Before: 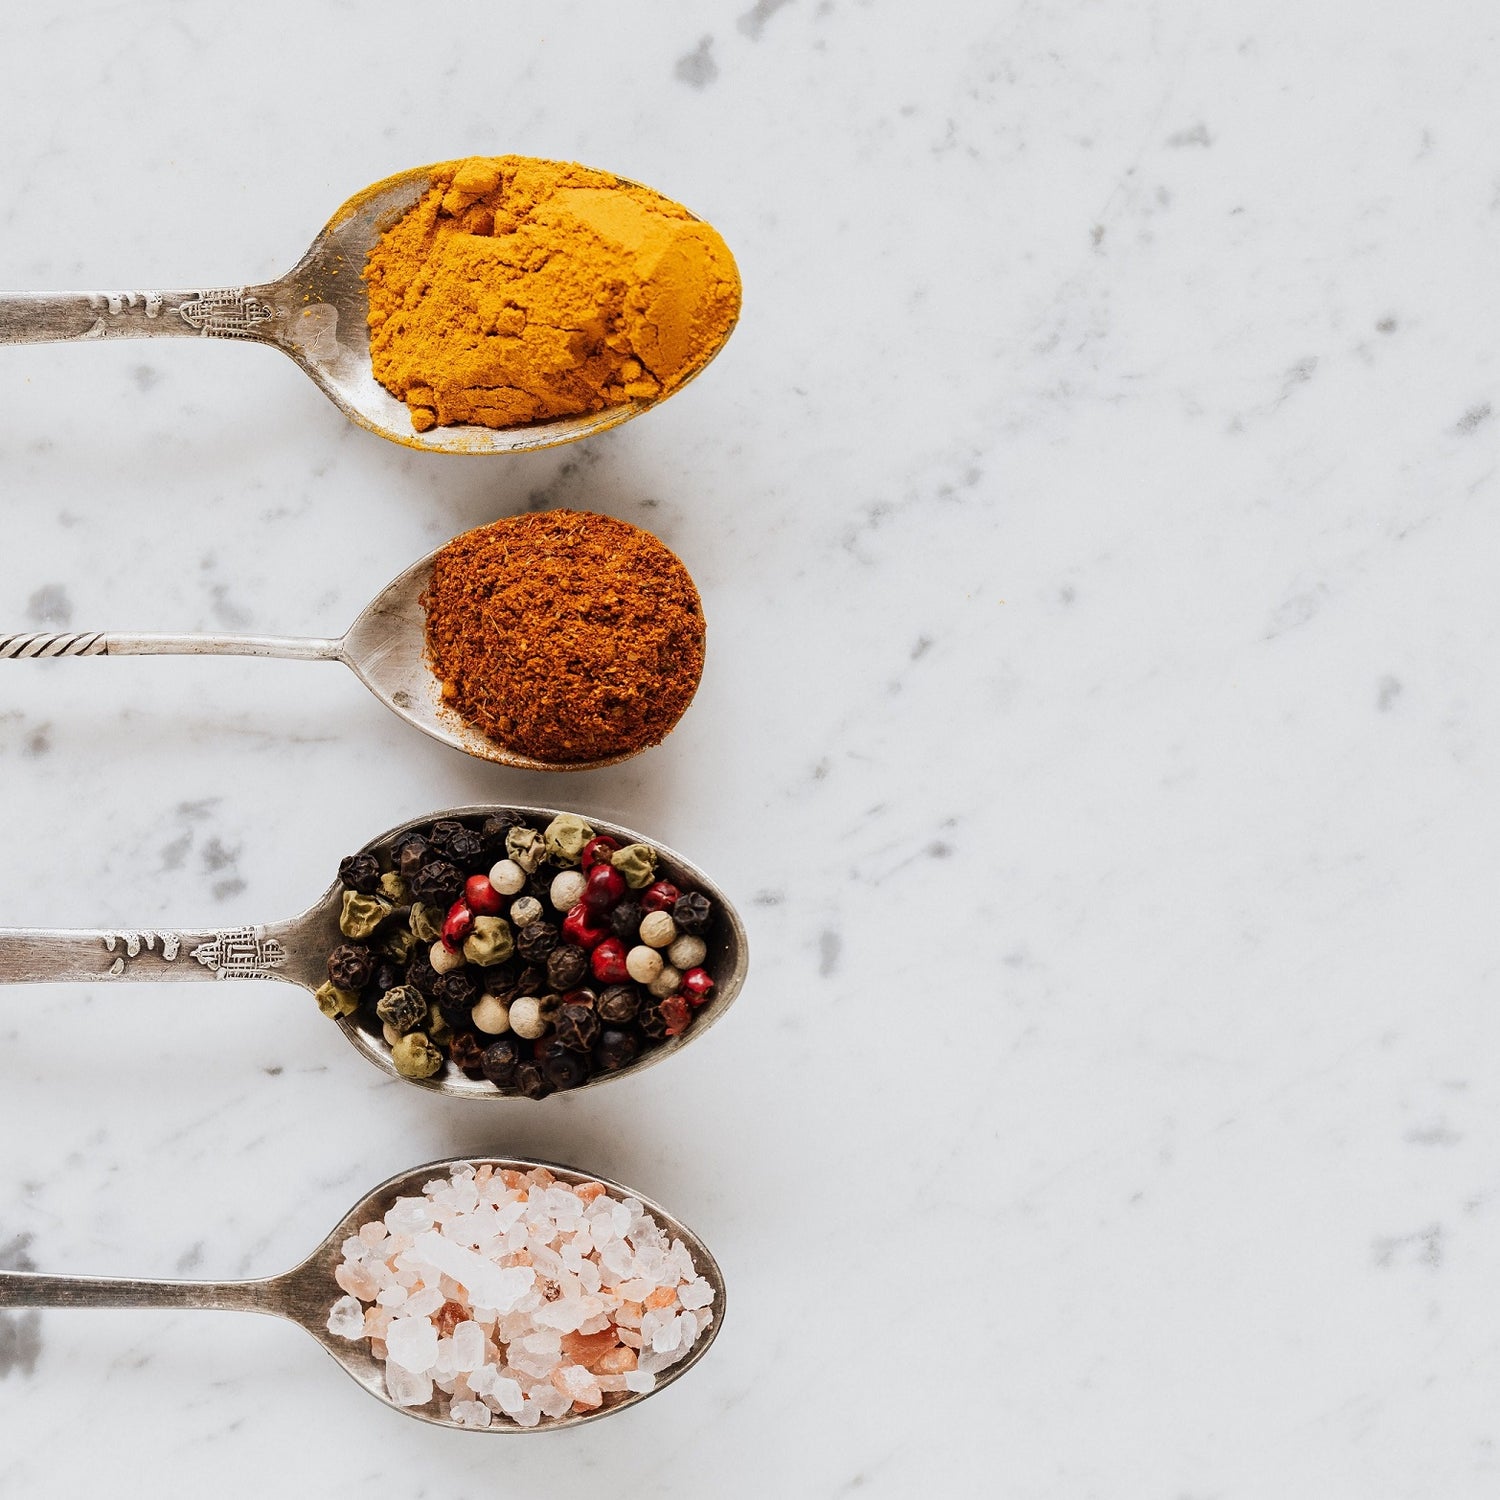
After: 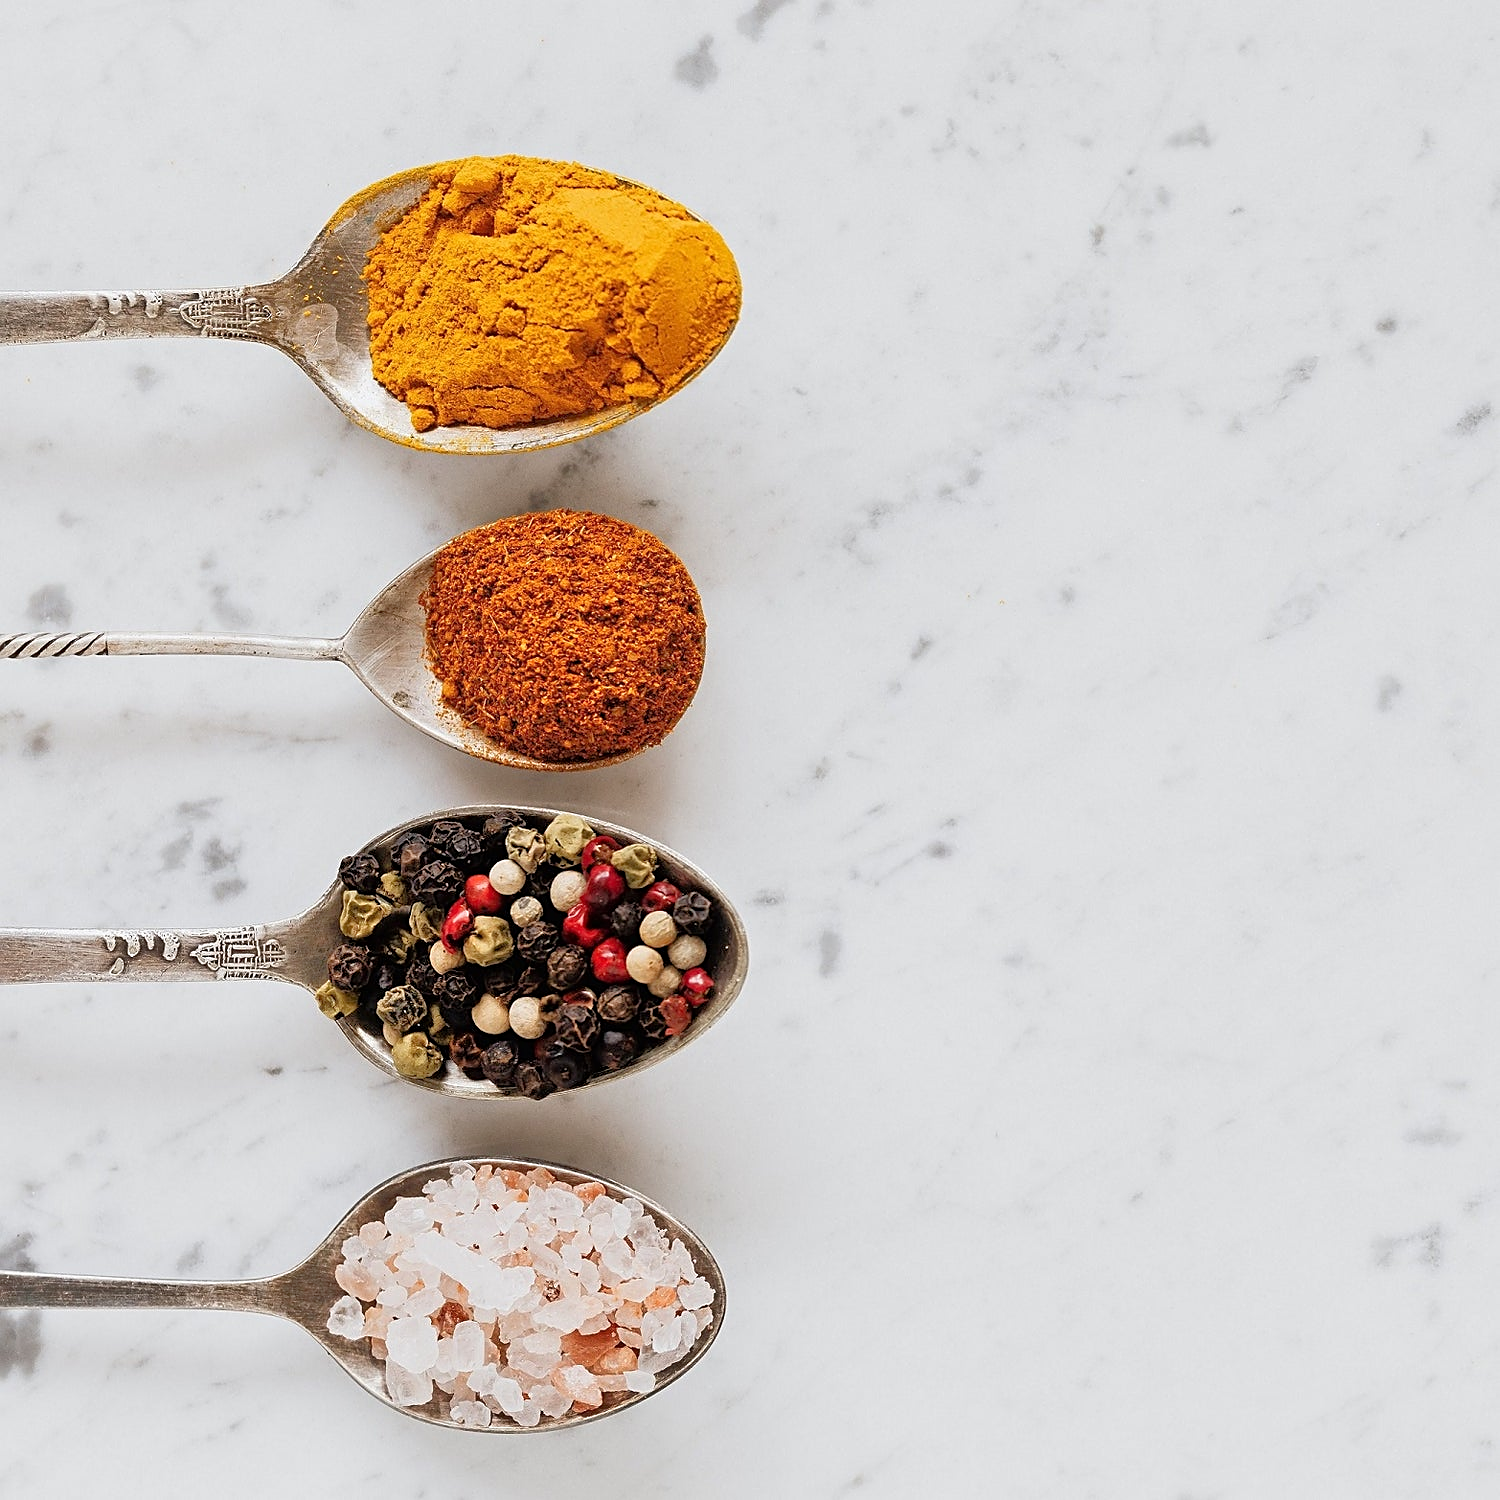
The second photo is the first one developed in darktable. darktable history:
tone equalizer: -7 EV 0.157 EV, -6 EV 0.587 EV, -5 EV 1.17 EV, -4 EV 1.36 EV, -3 EV 1.12 EV, -2 EV 0.6 EV, -1 EV 0.155 EV
sharpen: on, module defaults
